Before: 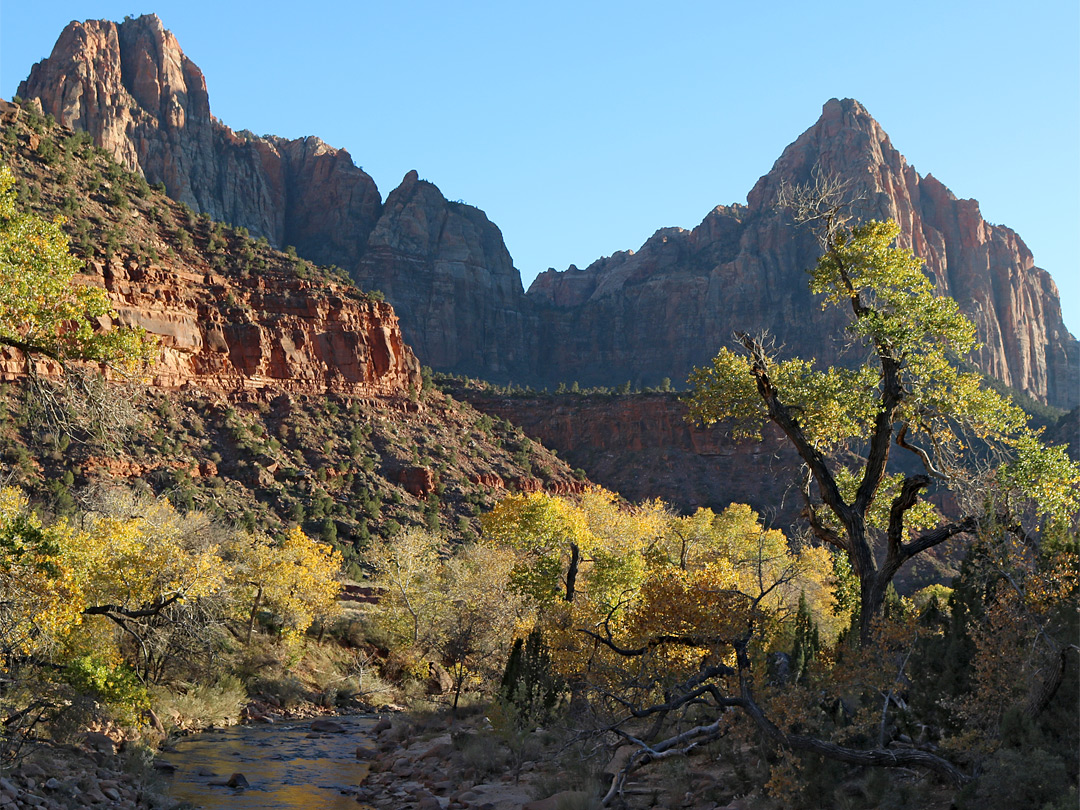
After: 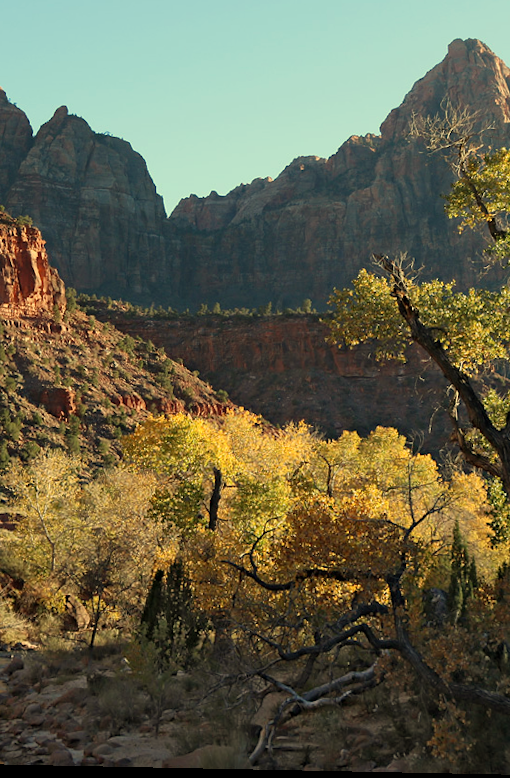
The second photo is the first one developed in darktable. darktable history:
rotate and perspective: rotation 0.128°, lens shift (vertical) -0.181, lens shift (horizontal) -0.044, shear 0.001, automatic cropping off
crop: left 33.452%, top 6.025%, right 23.155%
white balance: red 1.08, blue 0.791
